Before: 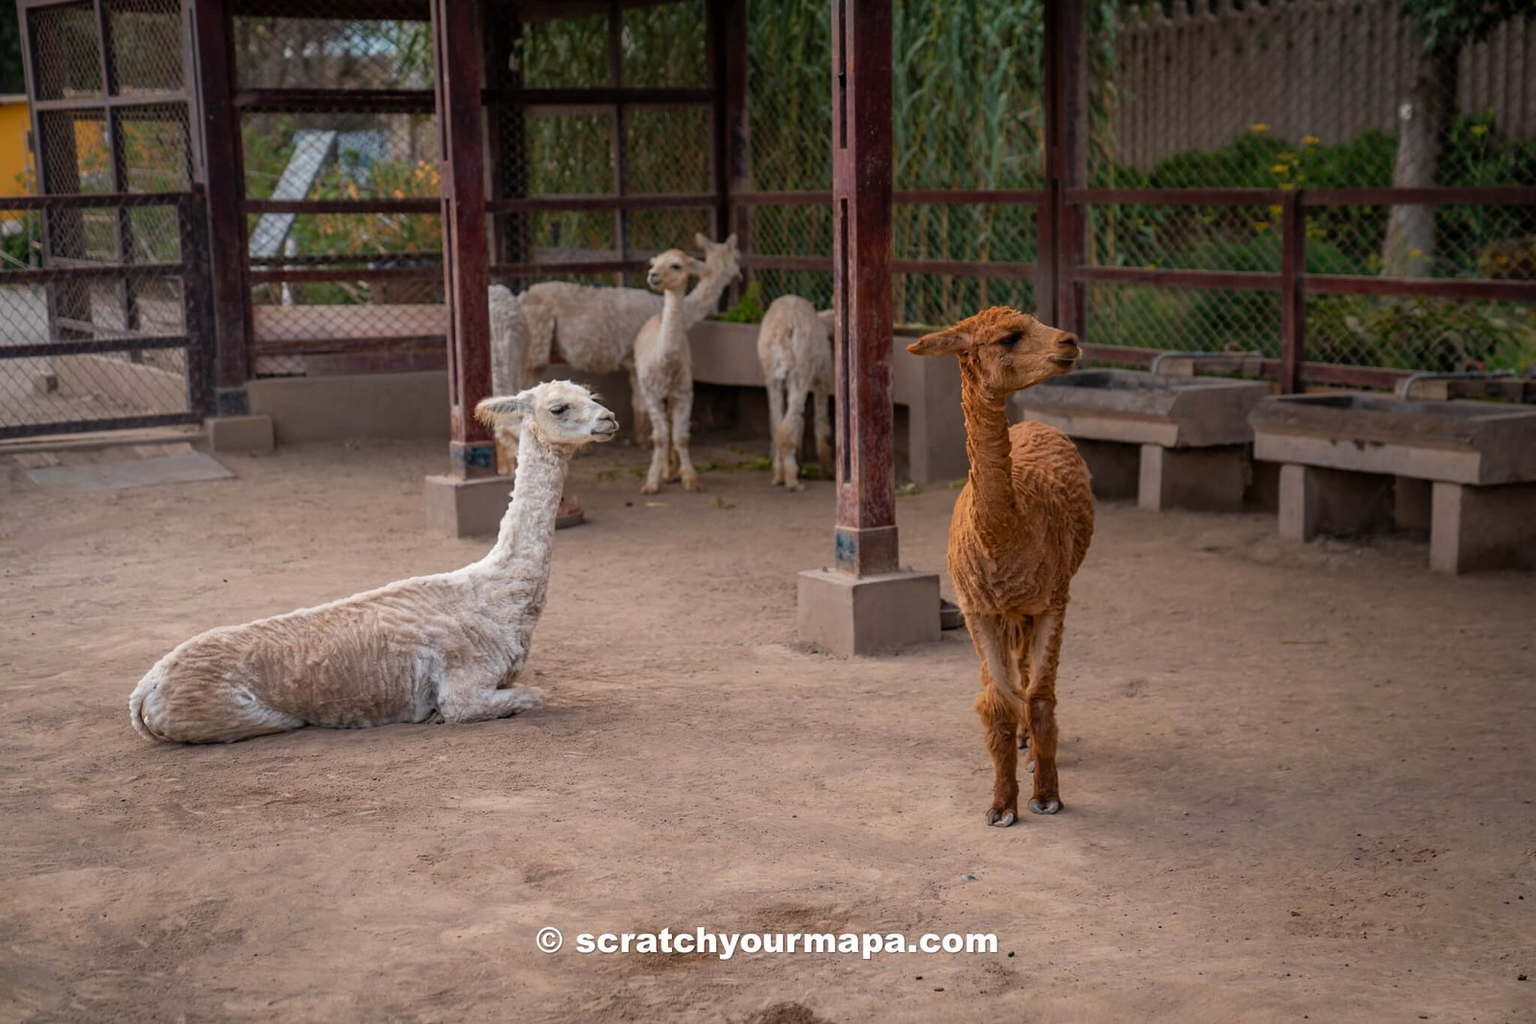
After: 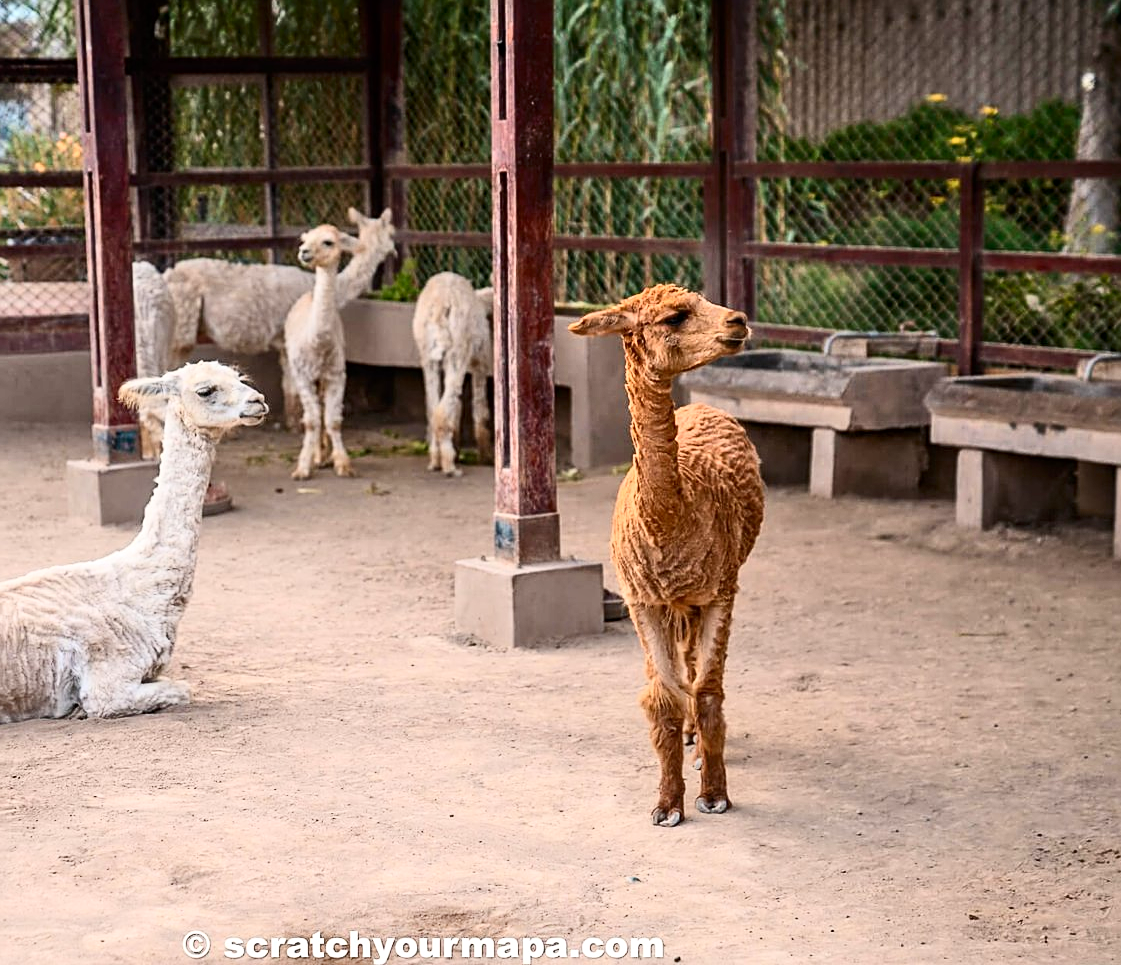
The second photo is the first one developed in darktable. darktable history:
shadows and highlights: shadows -40.31, highlights 64.88, soften with gaussian
sharpen: on, module defaults
contrast brightness saturation: contrast 0.387, brightness 0.111
crop and rotate: left 23.535%, top 3.334%, right 6.396%, bottom 6.21%
tone equalizer: -7 EV 0.146 EV, -6 EV 0.64 EV, -5 EV 1.11 EV, -4 EV 1.32 EV, -3 EV 1.13 EV, -2 EV 0.6 EV, -1 EV 0.146 EV
